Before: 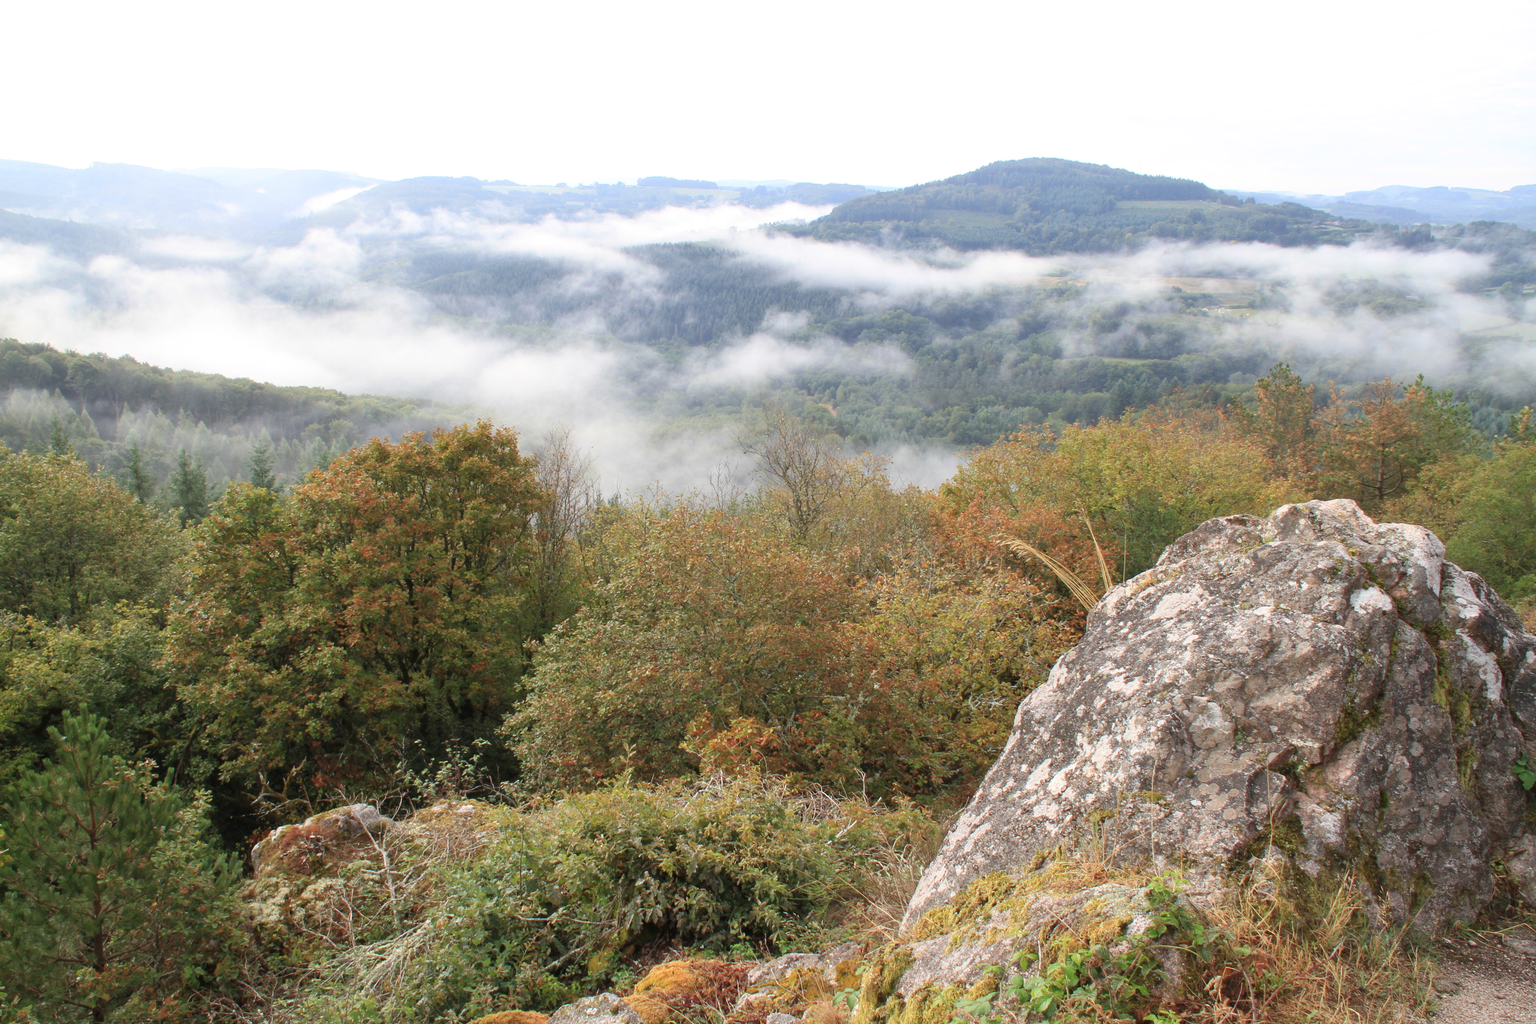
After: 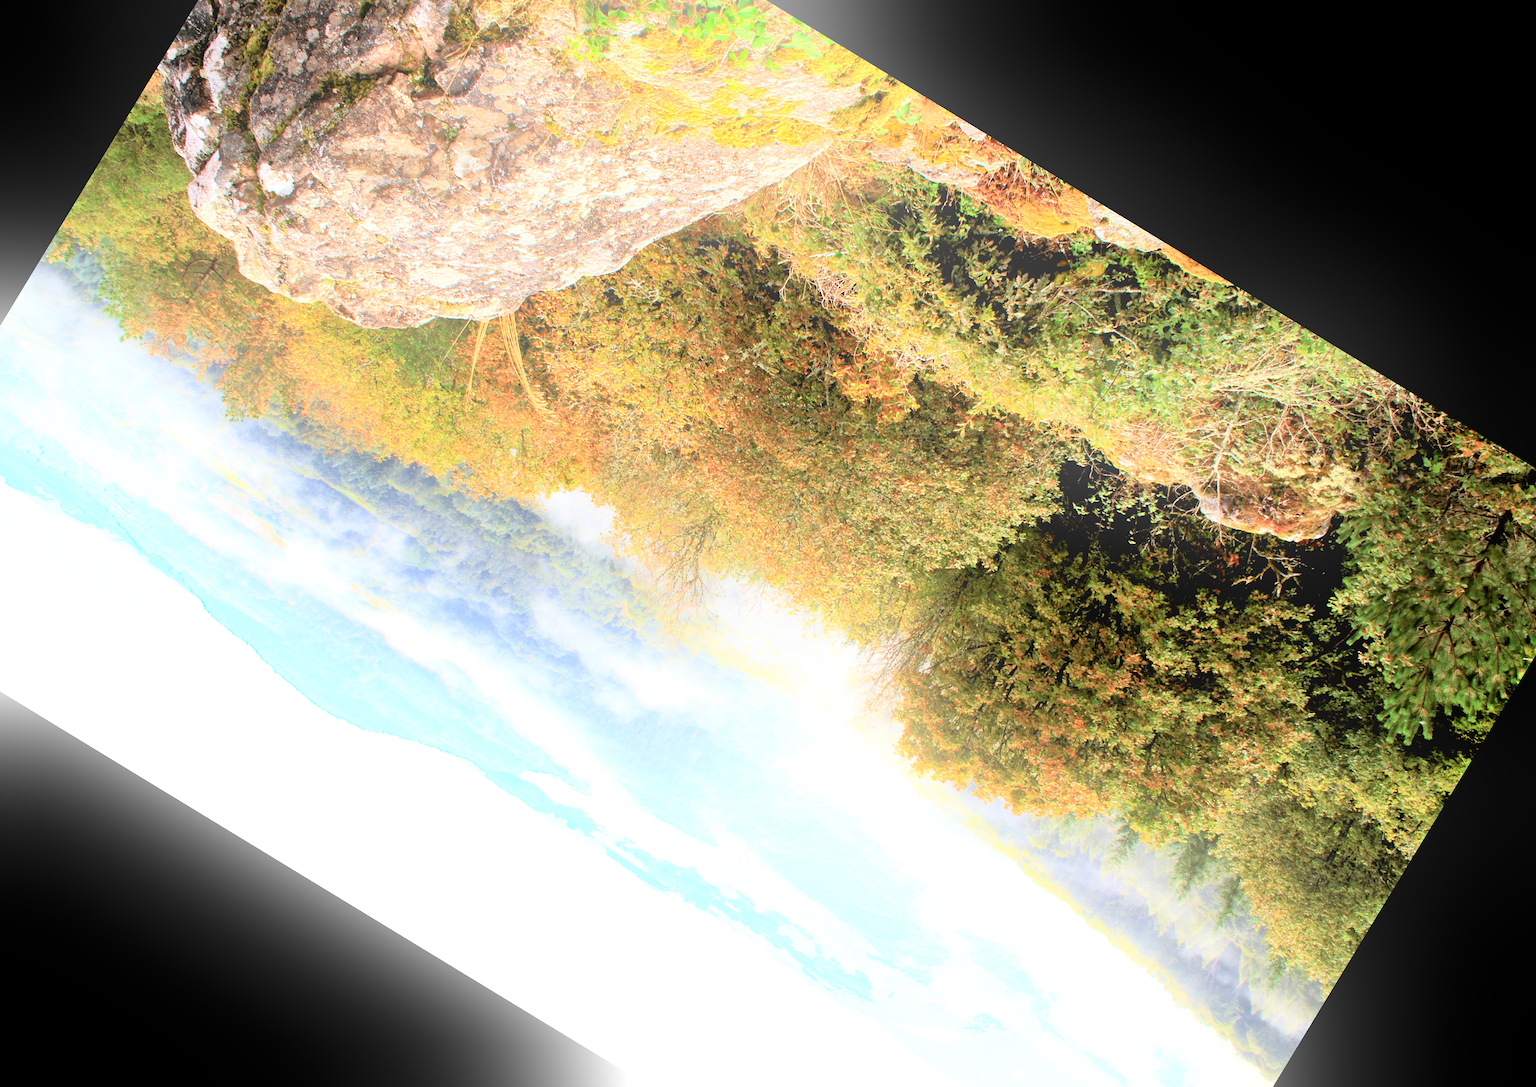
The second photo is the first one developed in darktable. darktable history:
exposure: exposure 0.6 EV, compensate highlight preservation false
tone curve: curves: ch0 [(0, 0) (0.091, 0.075) (0.389, 0.441) (0.696, 0.808) (0.844, 0.908) (0.909, 0.942) (1, 0.973)]; ch1 [(0, 0) (0.437, 0.404) (0.48, 0.486) (0.5, 0.5) (0.529, 0.556) (0.58, 0.606) (0.616, 0.654) (1, 1)]; ch2 [(0, 0) (0.442, 0.415) (0.5, 0.5) (0.535, 0.567) (0.585, 0.632) (1, 1)], color space Lab, independent channels, preserve colors none
shadows and highlights: soften with gaussian
crop and rotate: angle 148.68°, left 9.111%, top 15.603%, right 4.588%, bottom 17.041%
bloom: size 38%, threshold 95%, strength 30%
rgb levels: levels [[0.034, 0.472, 0.904], [0, 0.5, 1], [0, 0.5, 1]]
